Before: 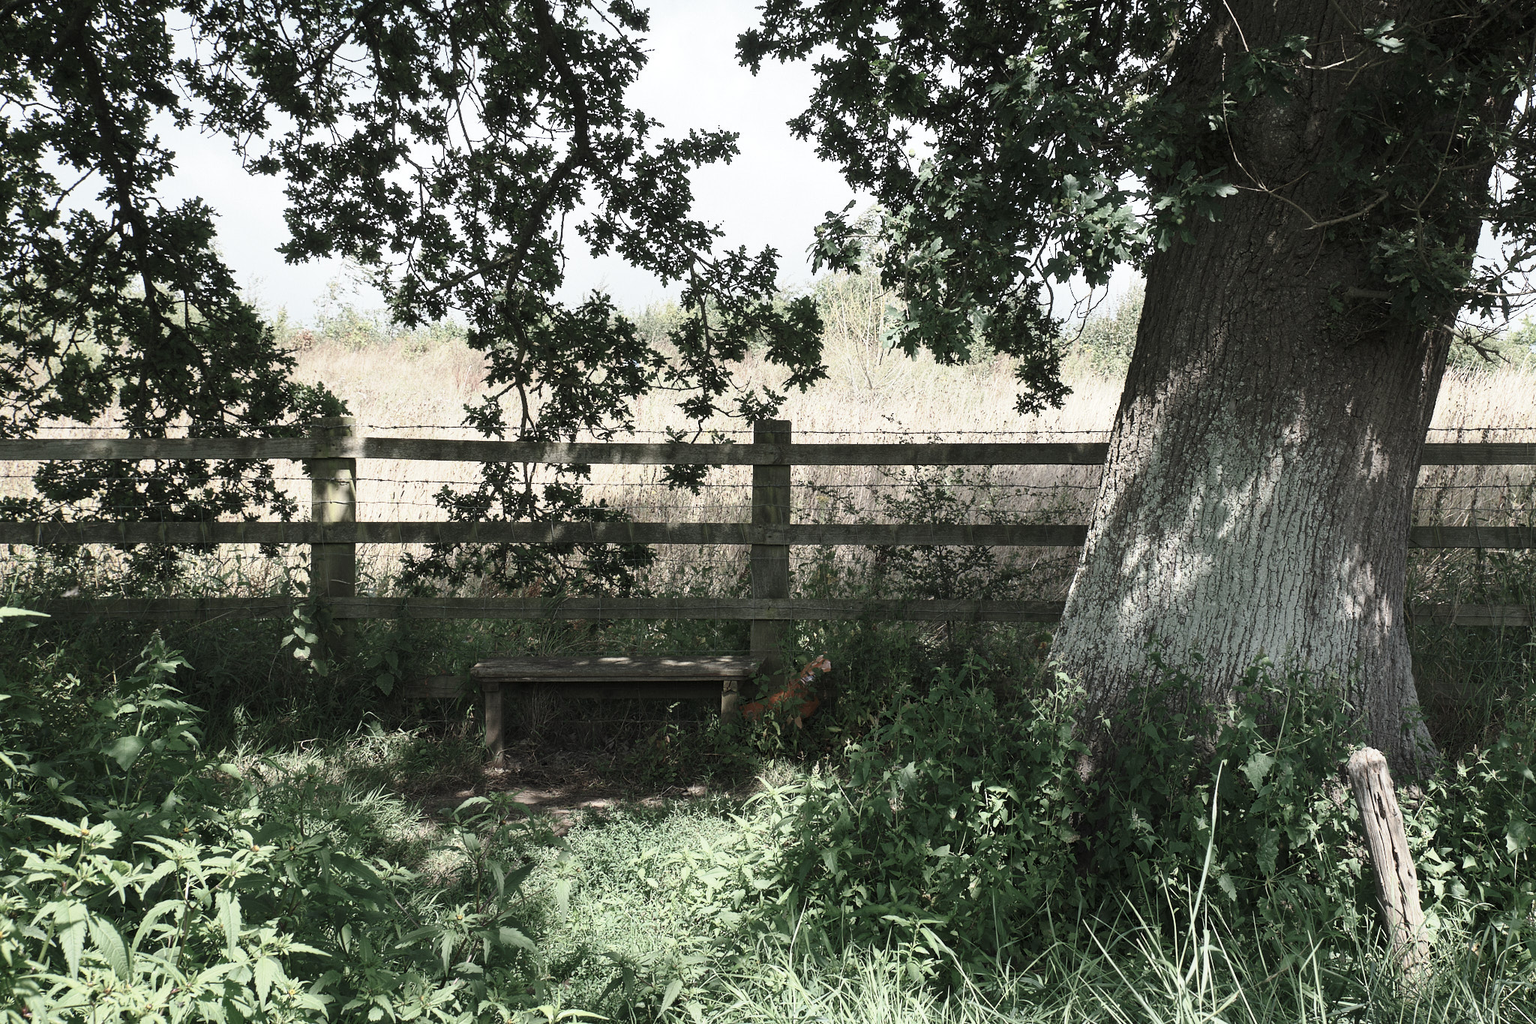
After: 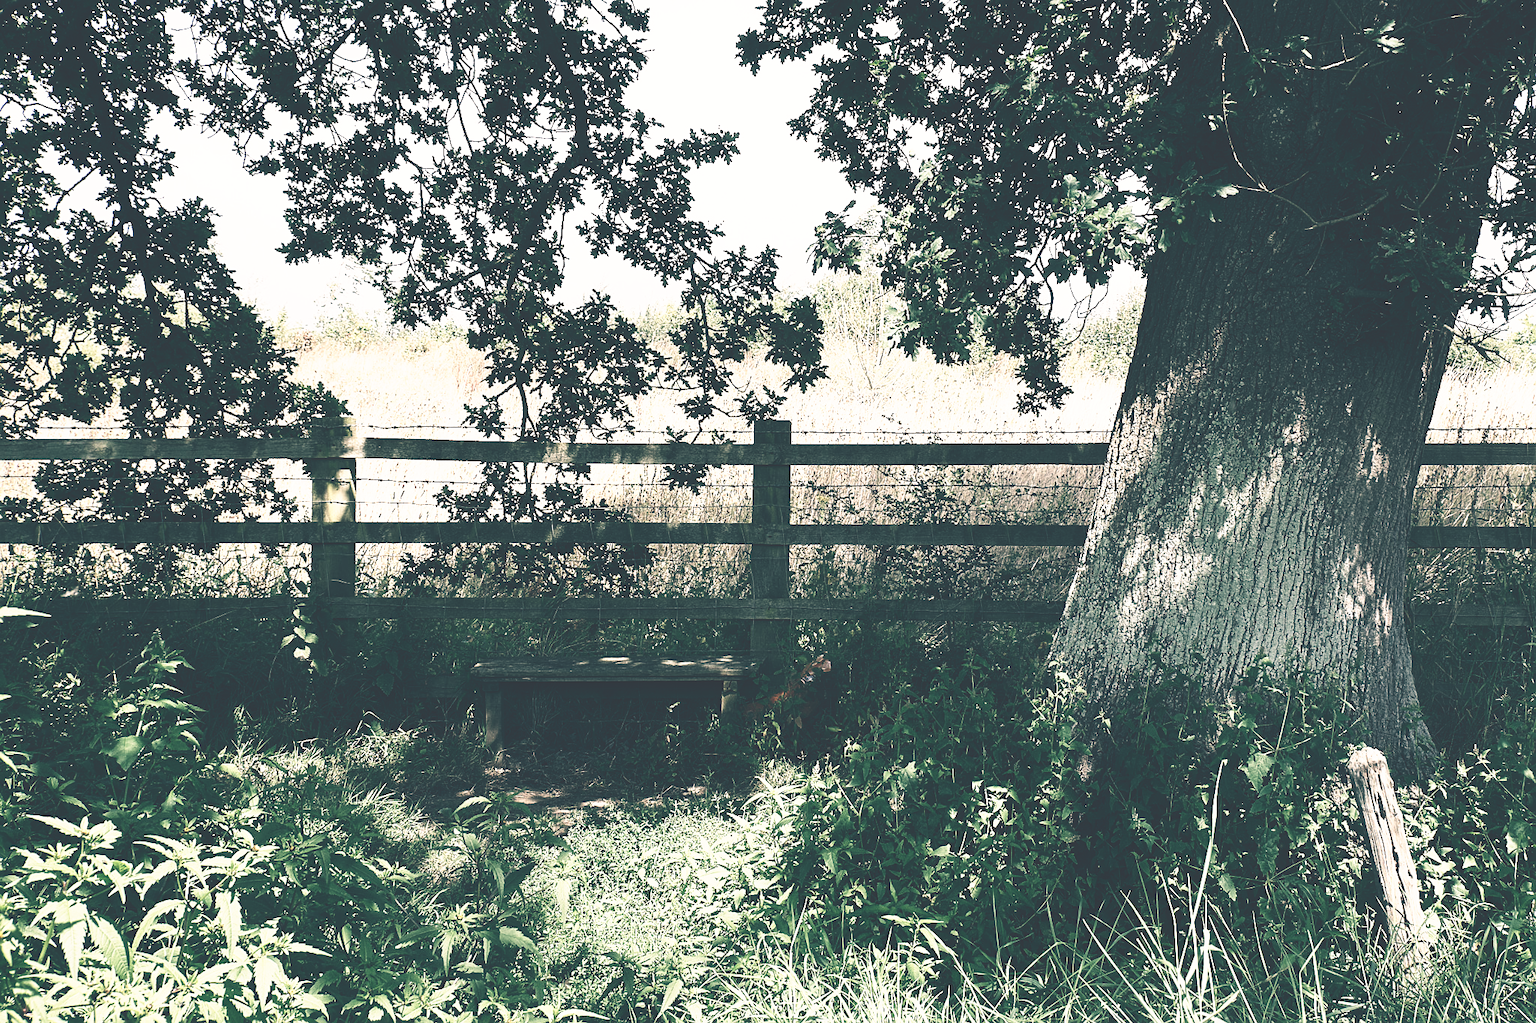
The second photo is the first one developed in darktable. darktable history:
sharpen: on, module defaults
base curve: curves: ch0 [(0, 0.036) (0.007, 0.037) (0.604, 0.887) (1, 1)], preserve colors none
color balance: lift [1.006, 0.985, 1.002, 1.015], gamma [1, 0.953, 1.008, 1.047], gain [1.076, 1.13, 1.004, 0.87]
